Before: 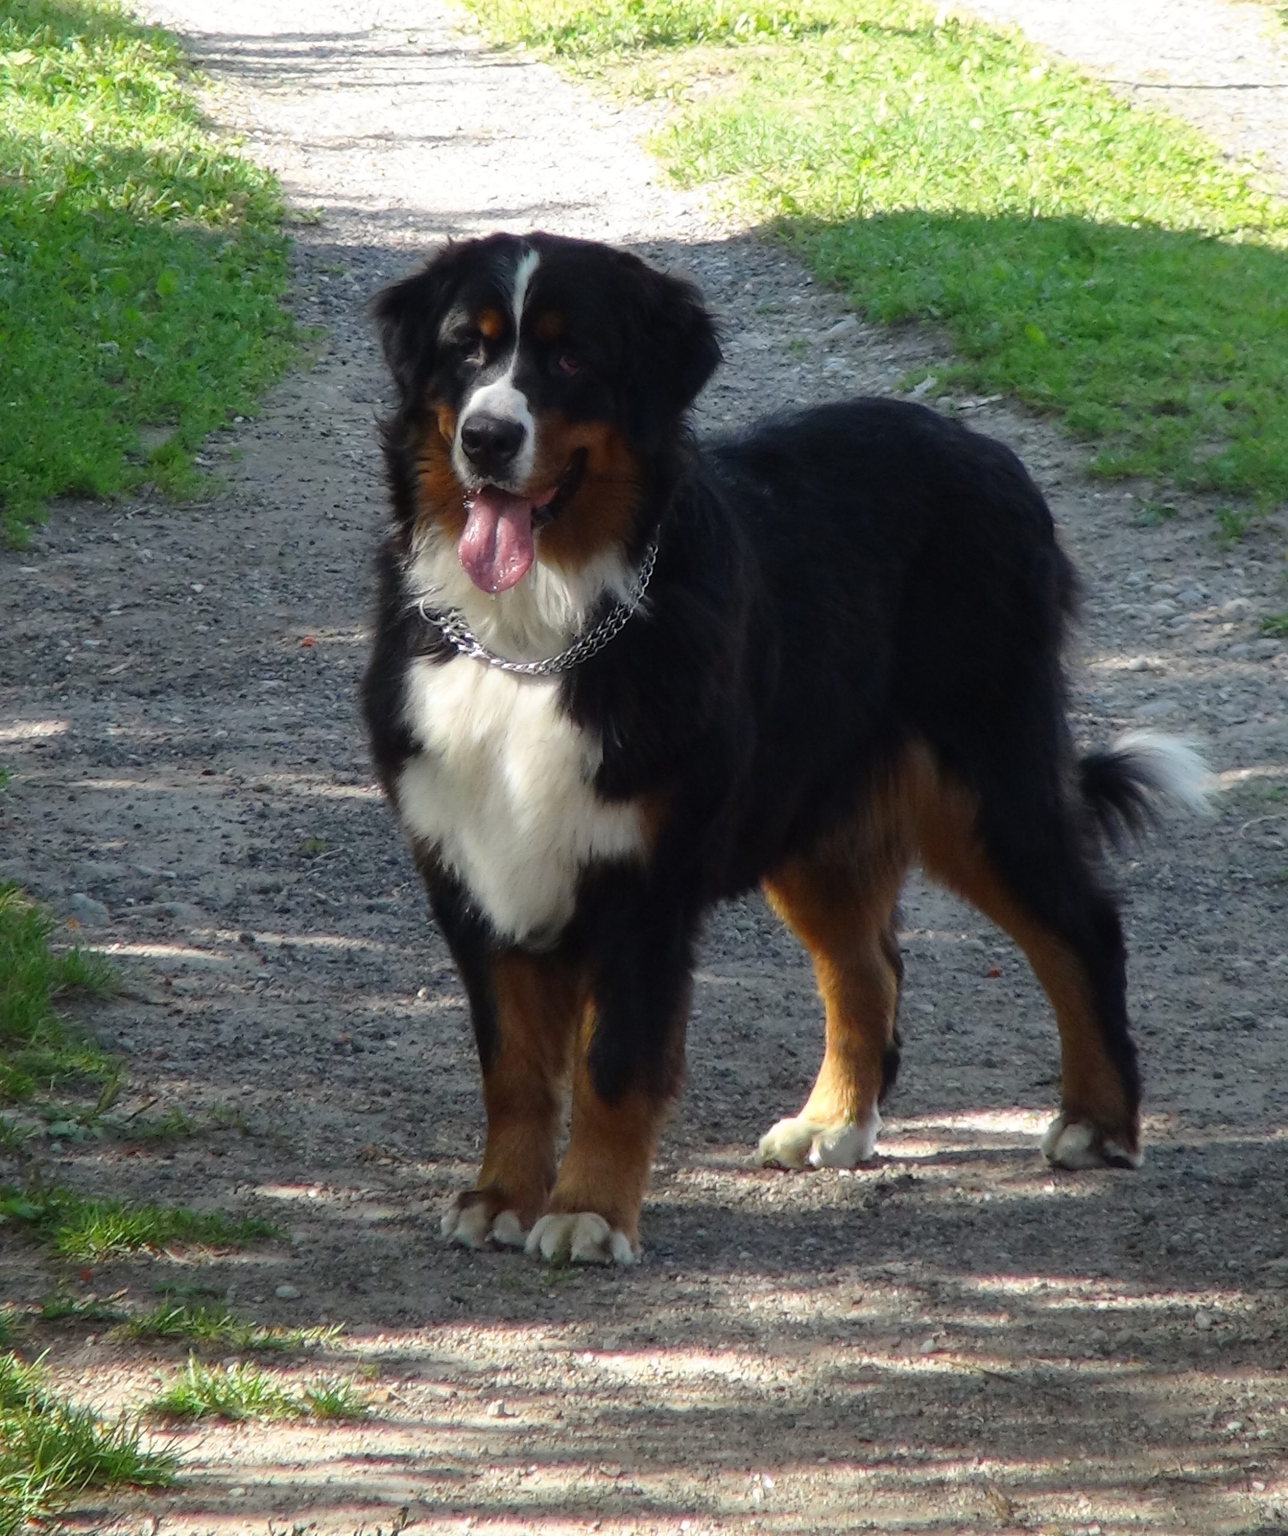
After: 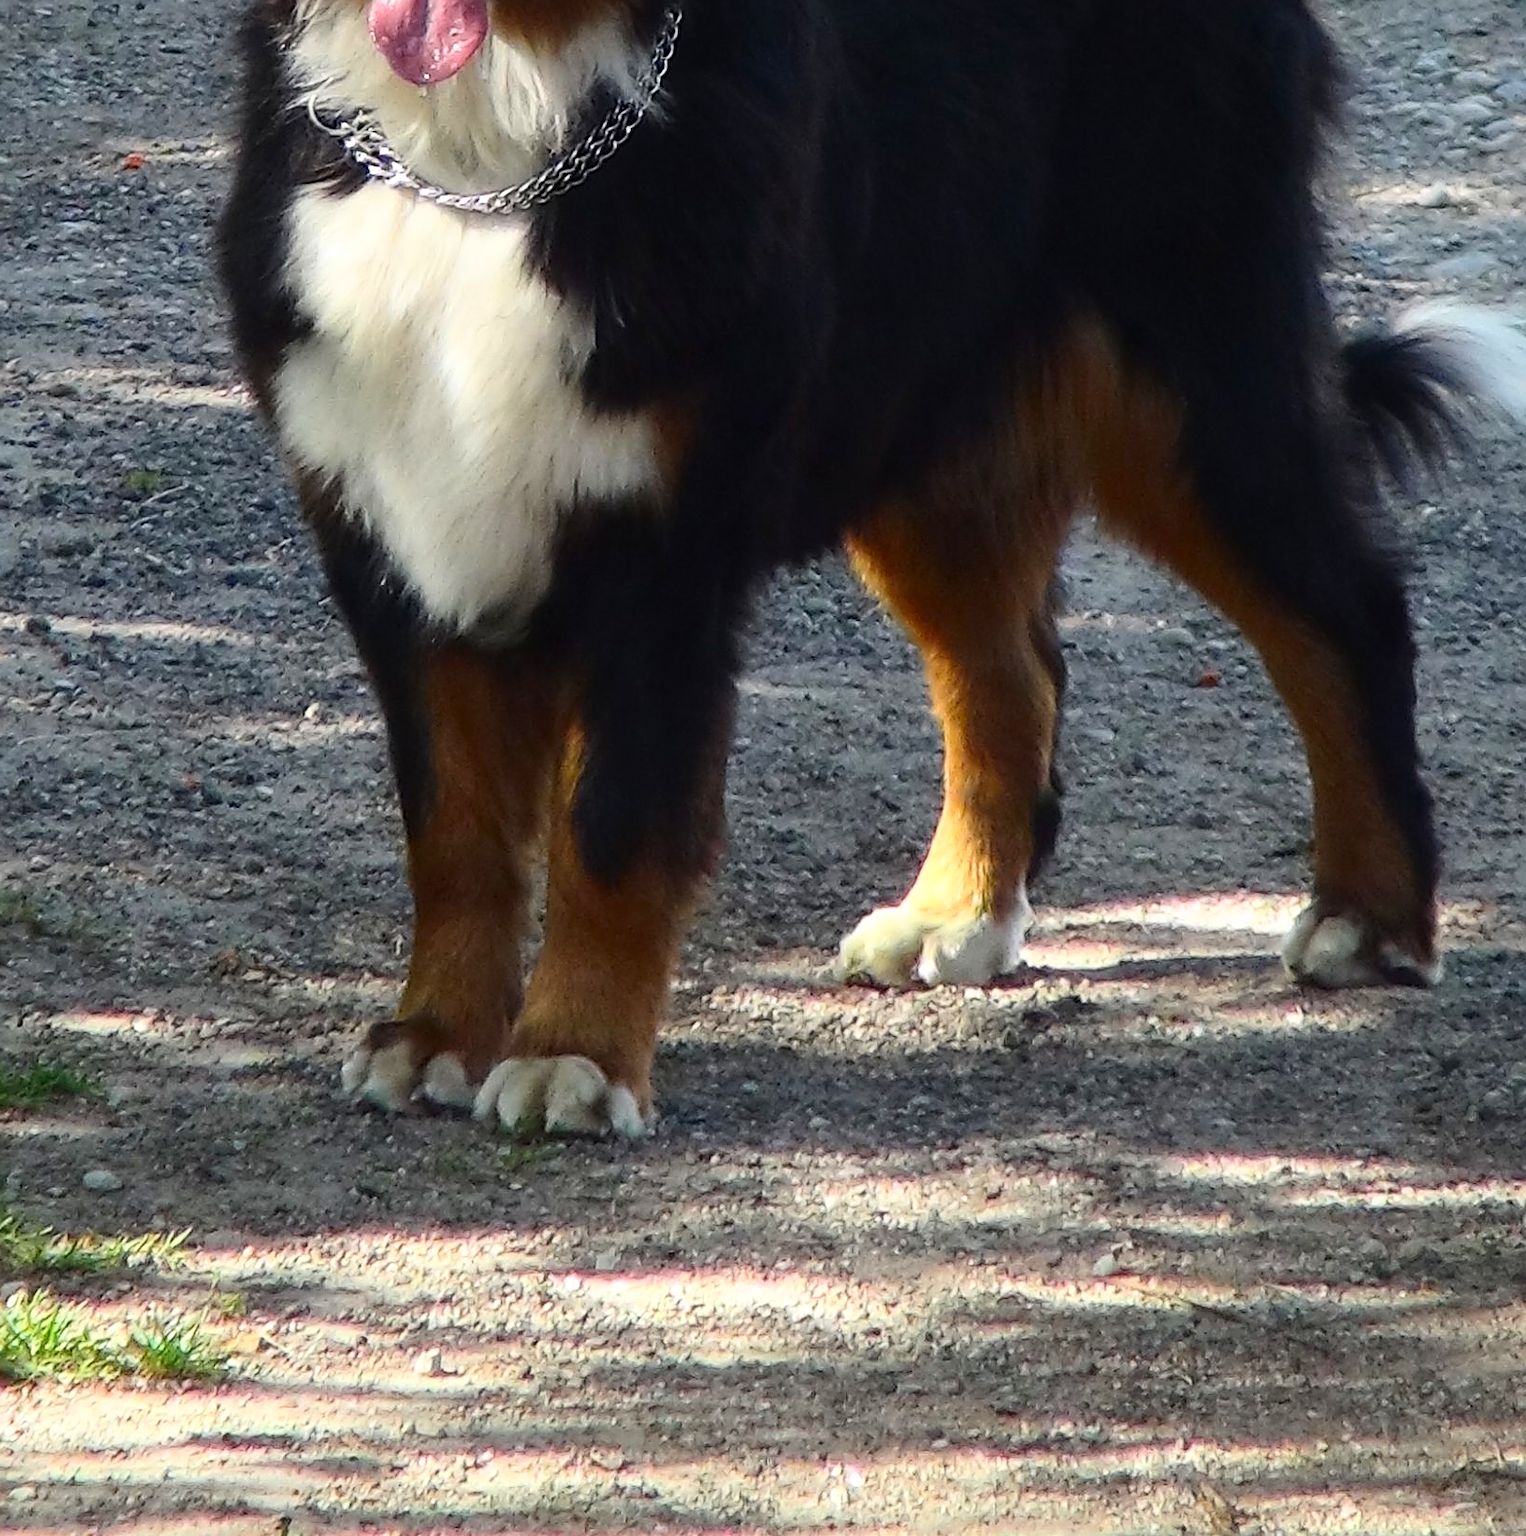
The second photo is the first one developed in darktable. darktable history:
sharpen: on, module defaults
contrast brightness saturation: contrast 0.23, brightness 0.1, saturation 0.29
tone equalizer: on, module defaults
crop and rotate: left 17.299%, top 35.115%, right 7.015%, bottom 1.024%
